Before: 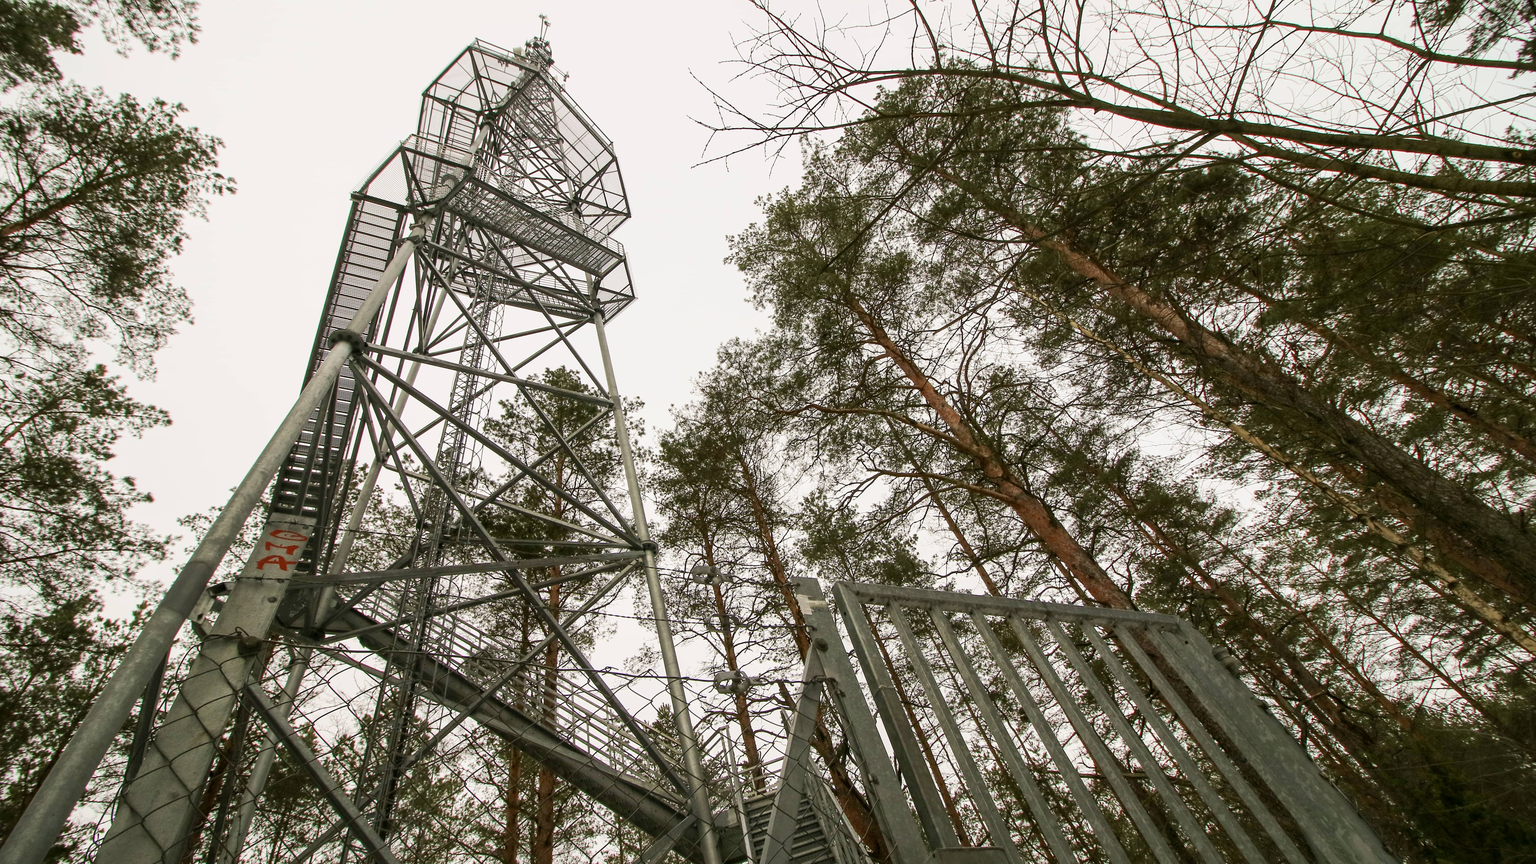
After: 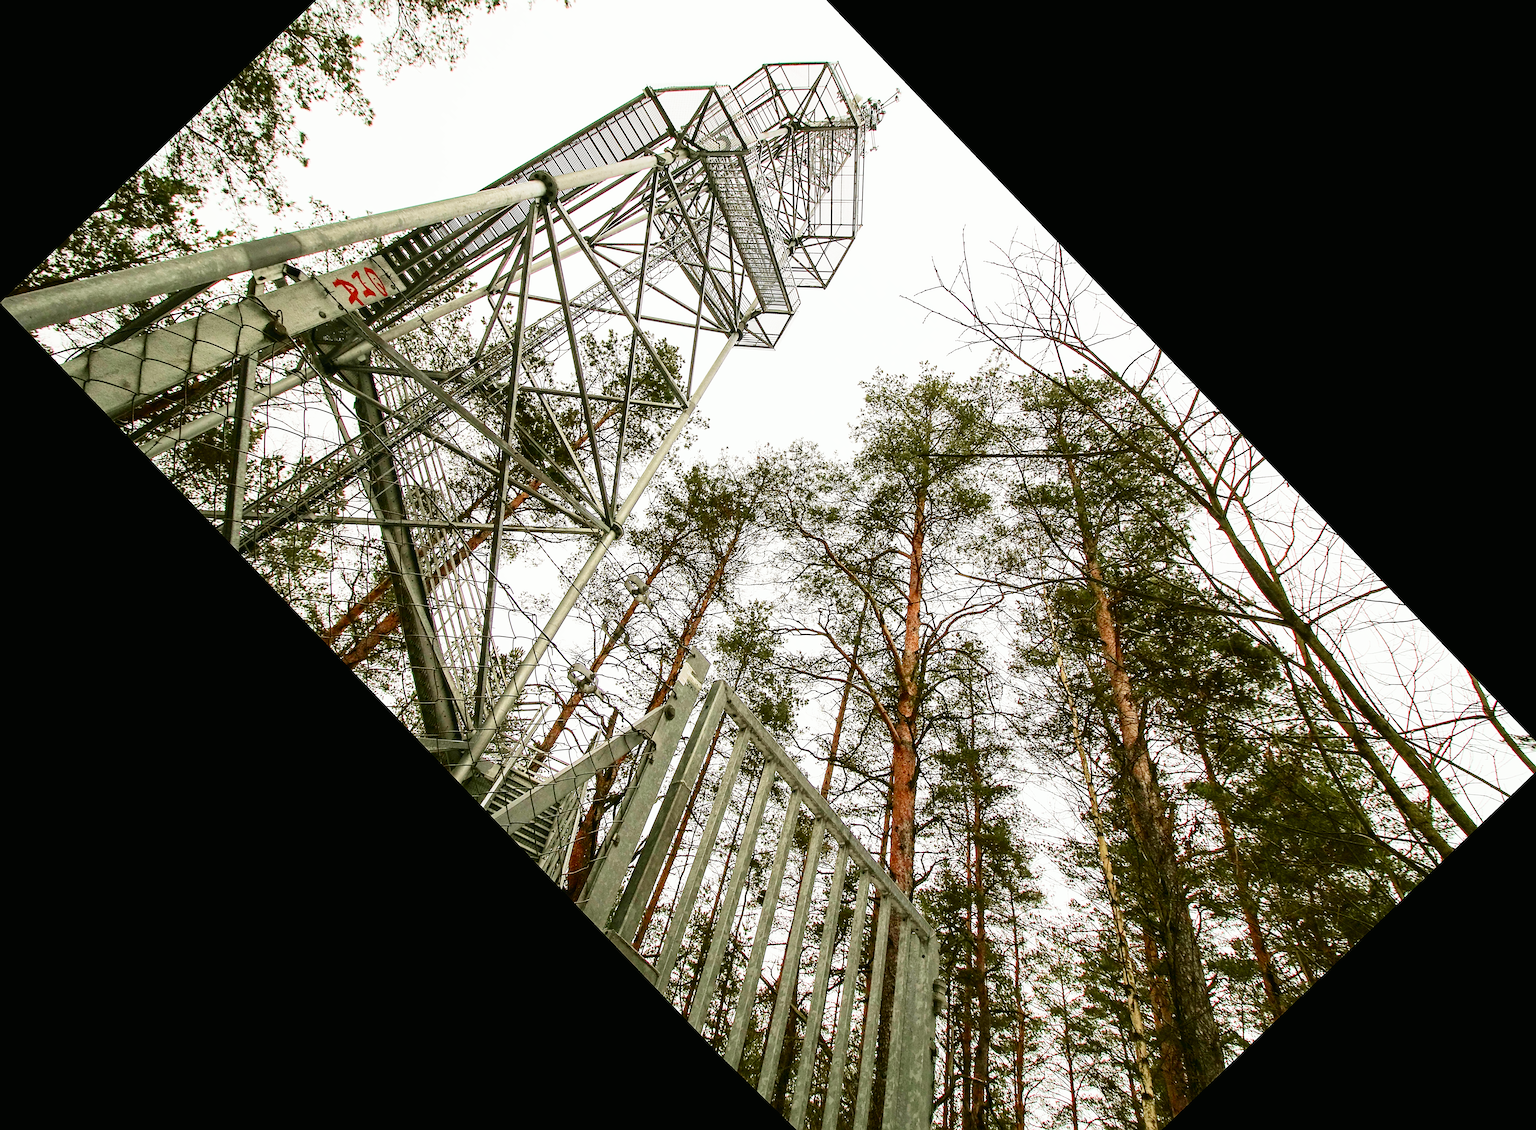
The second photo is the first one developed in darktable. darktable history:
tone curve: curves: ch0 [(0, 0.01) (0.037, 0.032) (0.131, 0.108) (0.275, 0.256) (0.483, 0.512) (0.61, 0.665) (0.696, 0.742) (0.792, 0.819) (0.911, 0.925) (0.997, 0.995)]; ch1 [(0, 0) (0.308, 0.29) (0.425, 0.411) (0.492, 0.488) (0.505, 0.503) (0.527, 0.531) (0.568, 0.594) (0.683, 0.702) (0.746, 0.77) (1, 1)]; ch2 [(0, 0) (0.246, 0.233) (0.36, 0.352) (0.415, 0.415) (0.485, 0.487) (0.502, 0.504) (0.525, 0.523) (0.539, 0.553) (0.587, 0.594) (0.636, 0.652) (0.711, 0.729) (0.845, 0.855) (0.998, 0.977)], color space Lab, independent channels, preserve colors none
crop and rotate: angle -46.26°, top 16.234%, right 0.912%, bottom 11.704%
color balance: contrast fulcrum 17.78%
base curve: curves: ch0 [(0, 0) (0.008, 0.007) (0.022, 0.029) (0.048, 0.089) (0.092, 0.197) (0.191, 0.399) (0.275, 0.534) (0.357, 0.65) (0.477, 0.78) (0.542, 0.833) (0.799, 0.973) (1, 1)], preserve colors none
sharpen: radius 3.025, amount 0.757
rotate and perspective: rotation -2.12°, lens shift (vertical) 0.009, lens shift (horizontal) -0.008, automatic cropping original format, crop left 0.036, crop right 0.964, crop top 0.05, crop bottom 0.959
